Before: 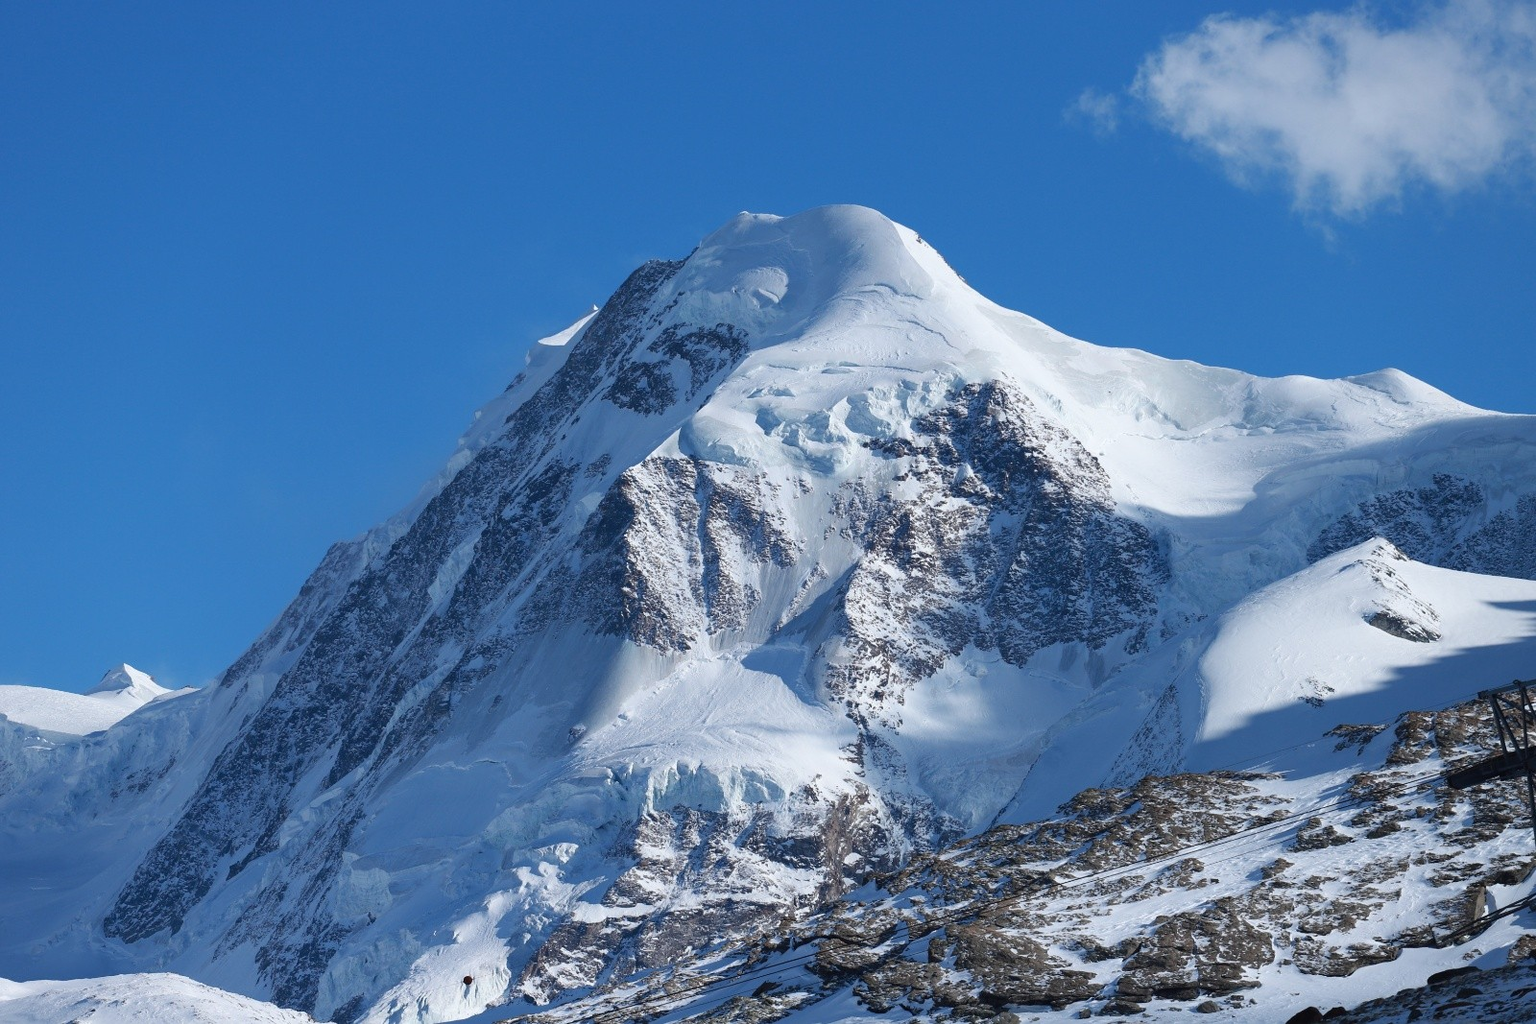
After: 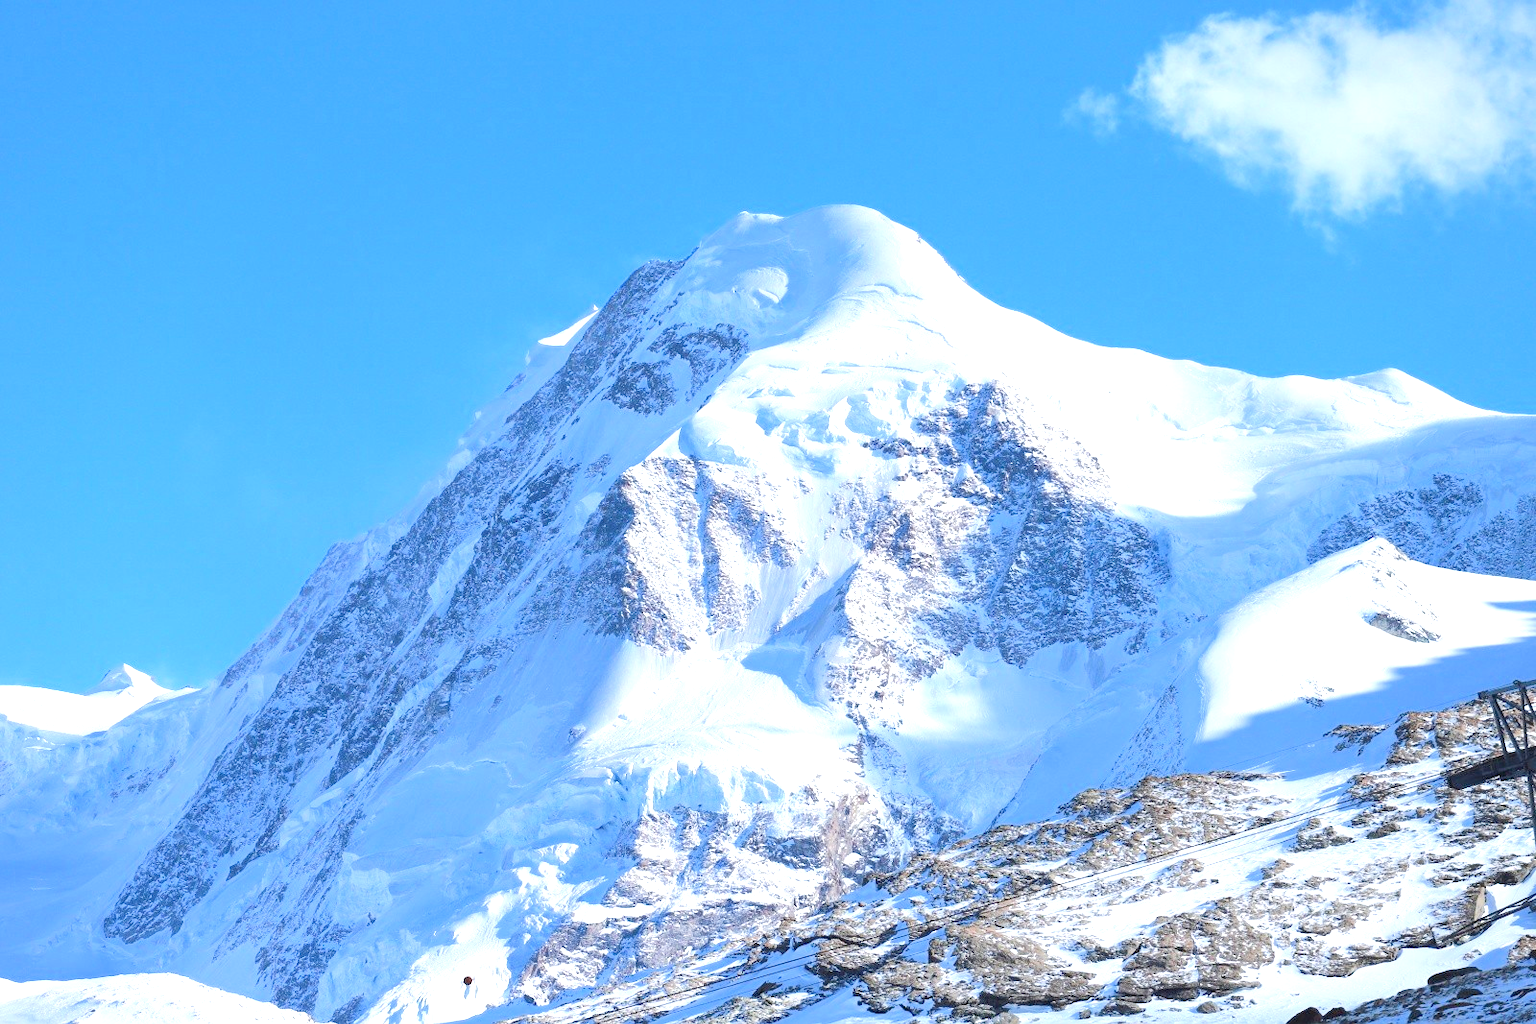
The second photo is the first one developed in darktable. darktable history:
tone equalizer: -8 EV 1.97 EV, -7 EV 2 EV, -6 EV 1.98 EV, -5 EV 1.98 EV, -4 EV 1.97 EV, -3 EV 1.5 EV, -2 EV 0.994 EV, -1 EV 0.504 EV, edges refinement/feathering 500, mask exposure compensation -1.57 EV, preserve details no
exposure: black level correction 0.001, exposure 0.499 EV, compensate highlight preservation false
